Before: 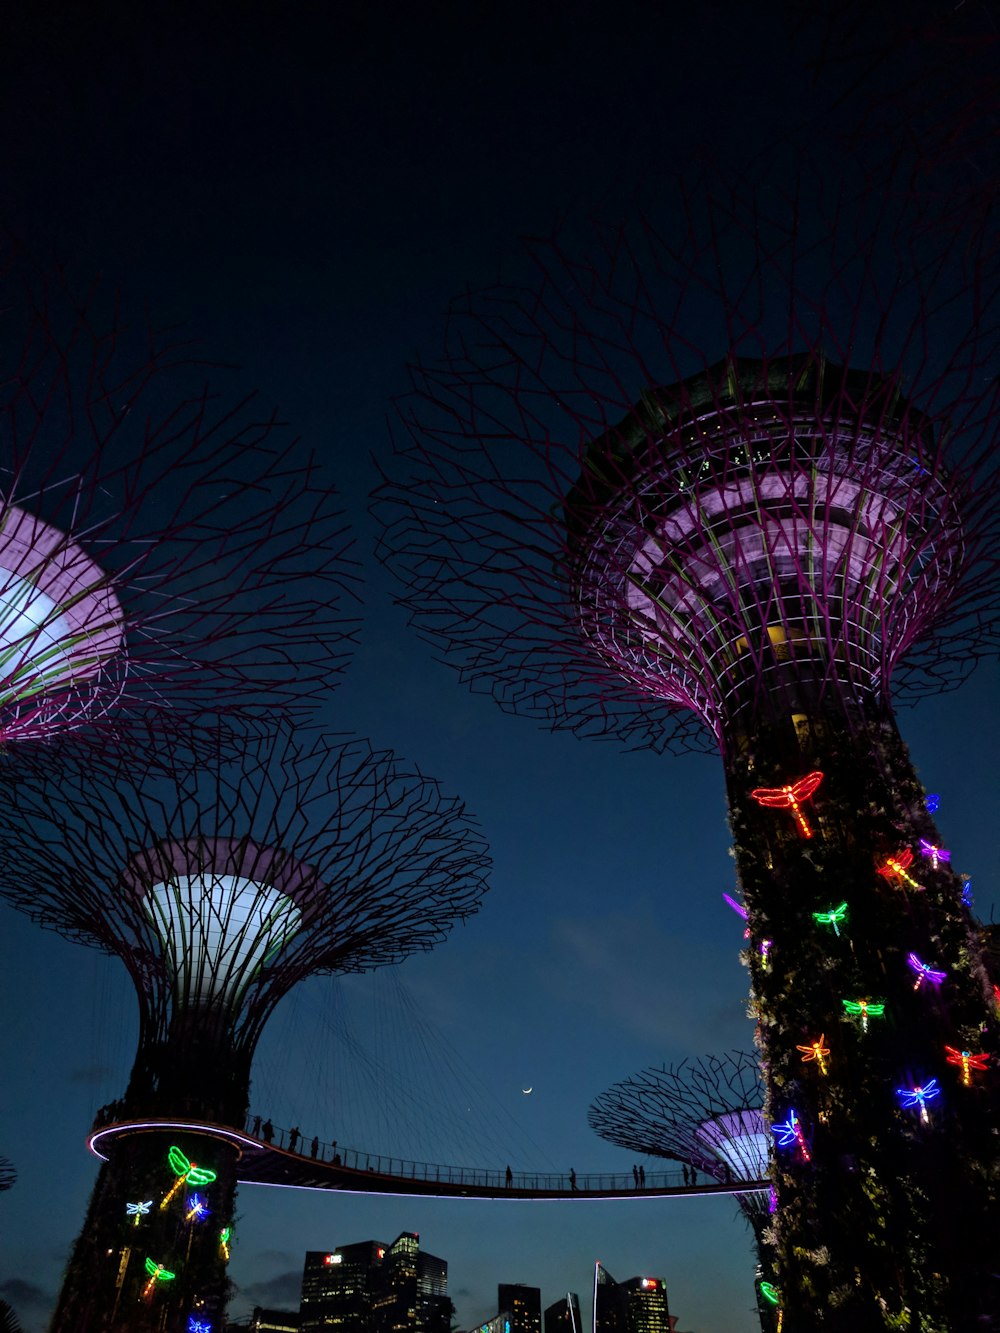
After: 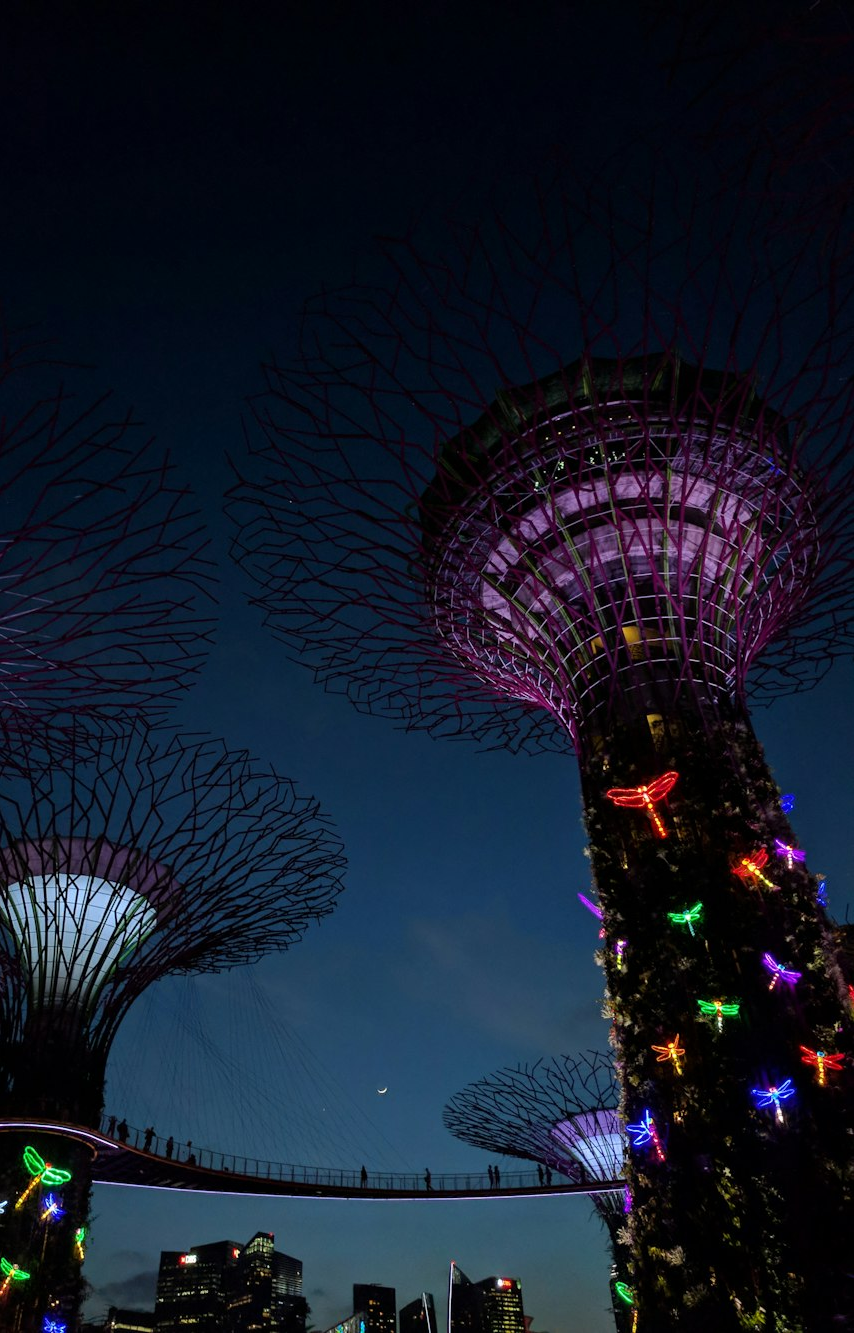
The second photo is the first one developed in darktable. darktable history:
crop and rotate: left 14.549%
